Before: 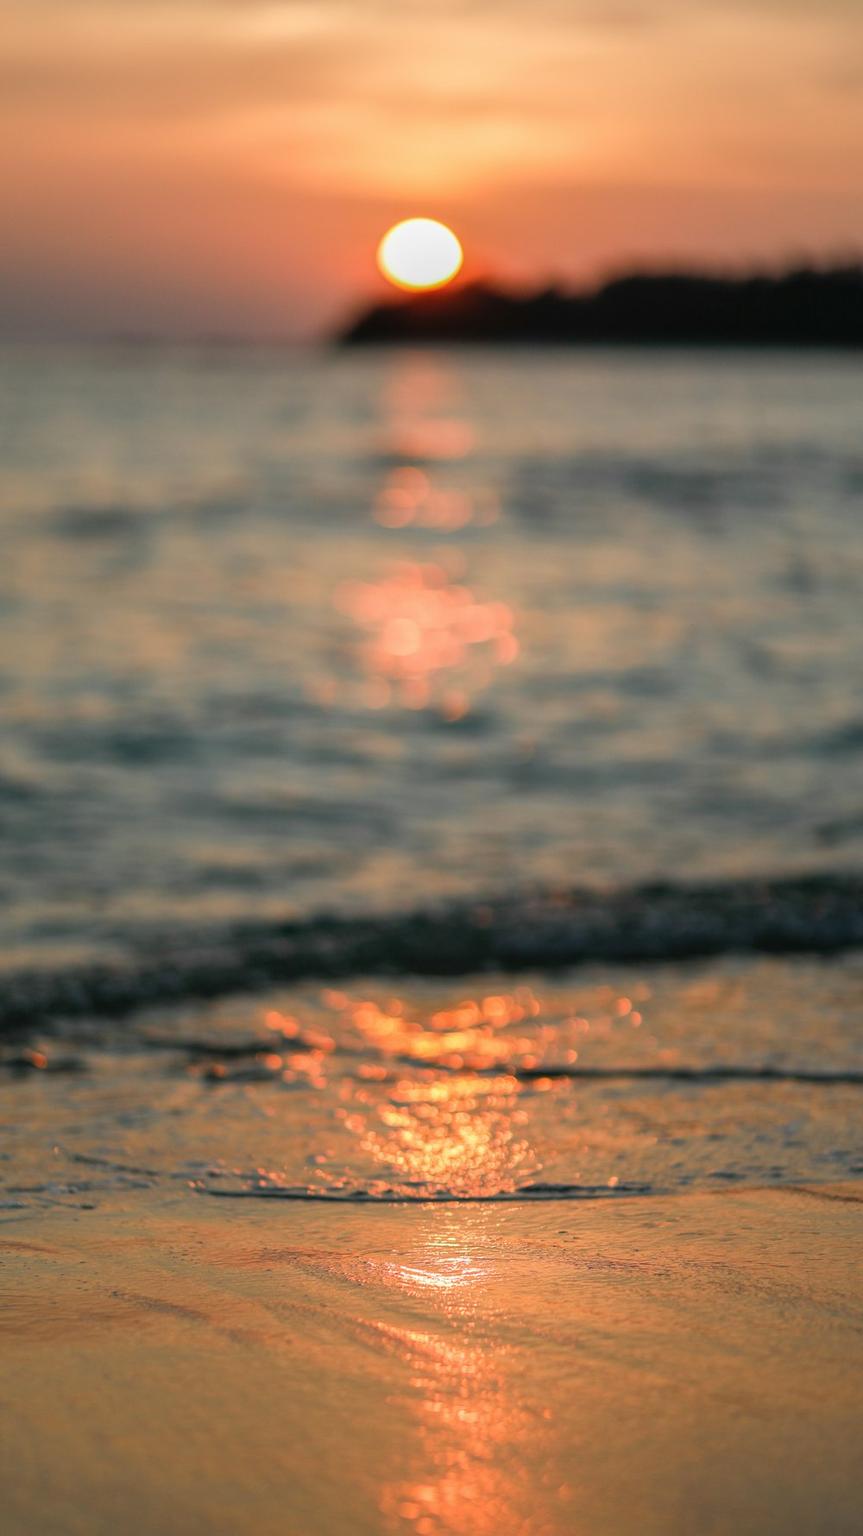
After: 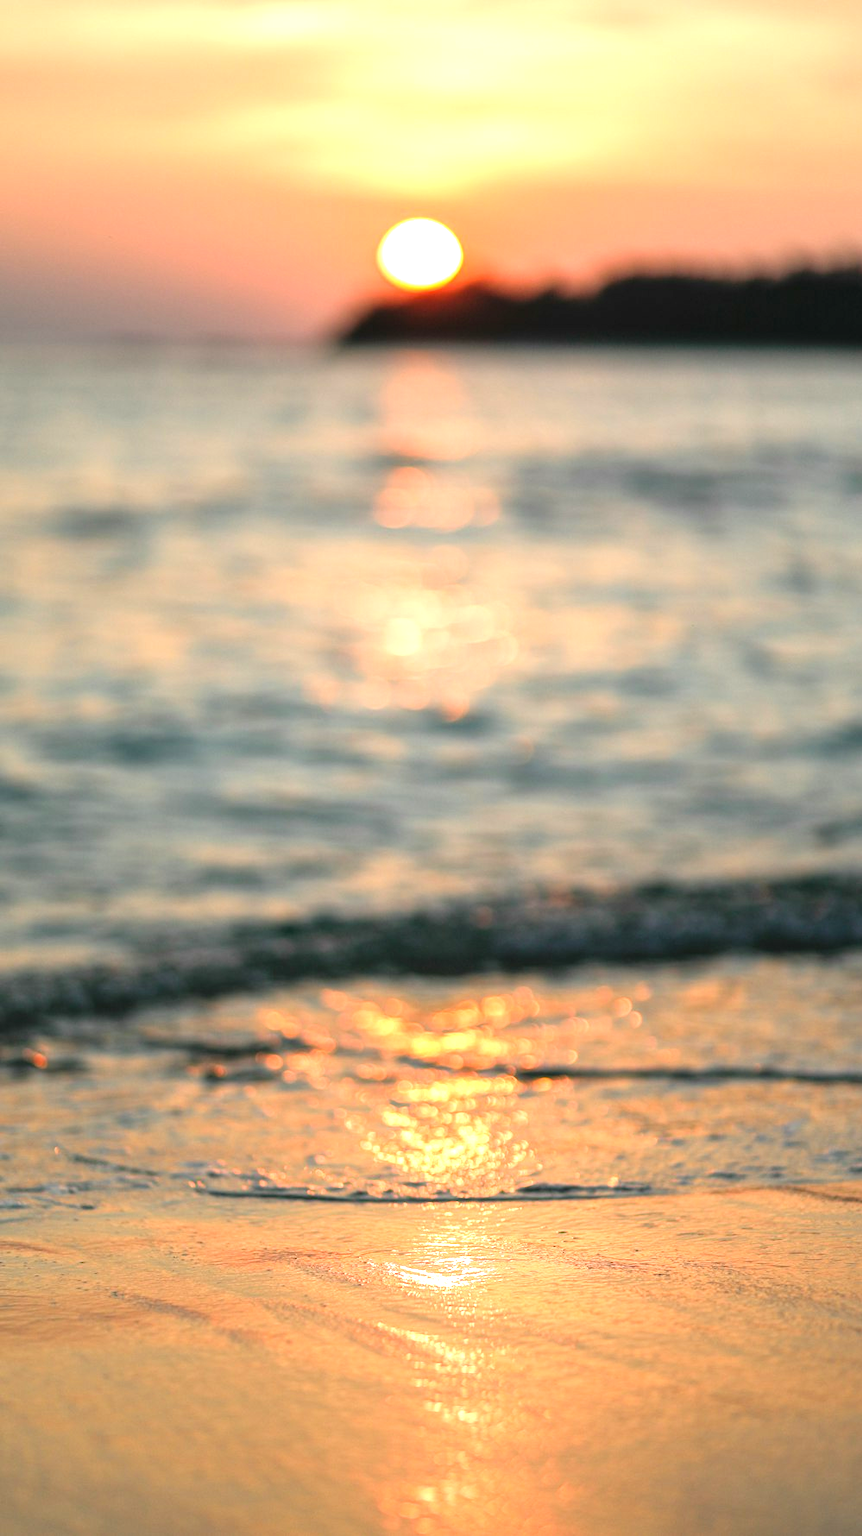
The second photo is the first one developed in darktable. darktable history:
exposure: exposure 1.161 EV, compensate exposure bias true, compensate highlight preservation false
